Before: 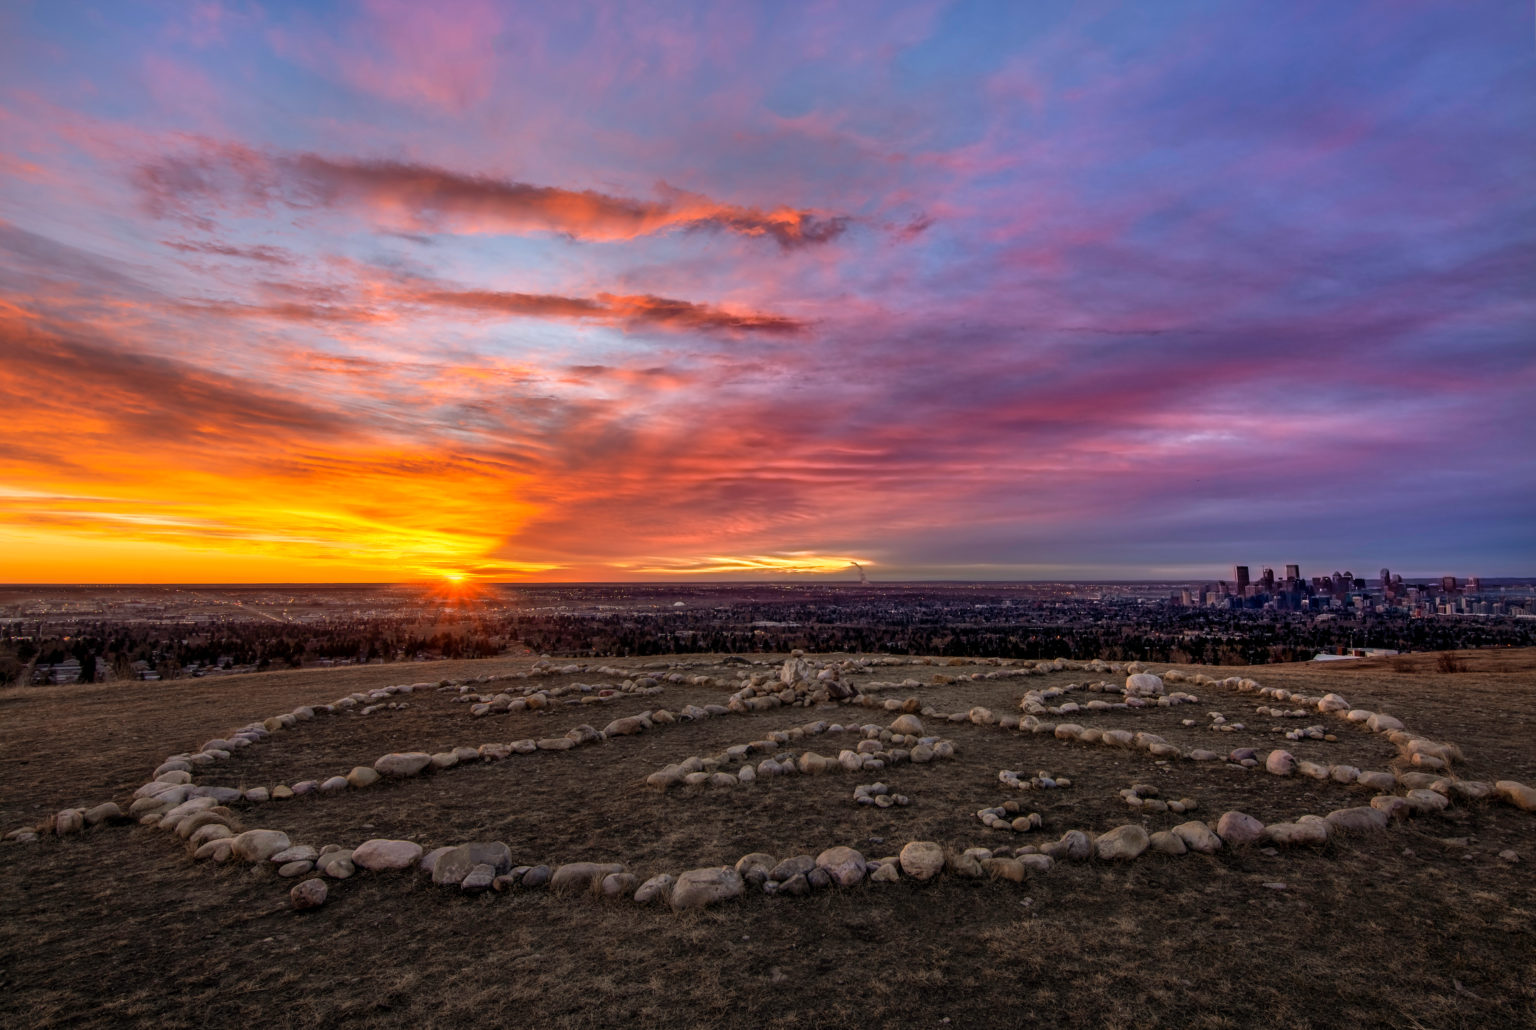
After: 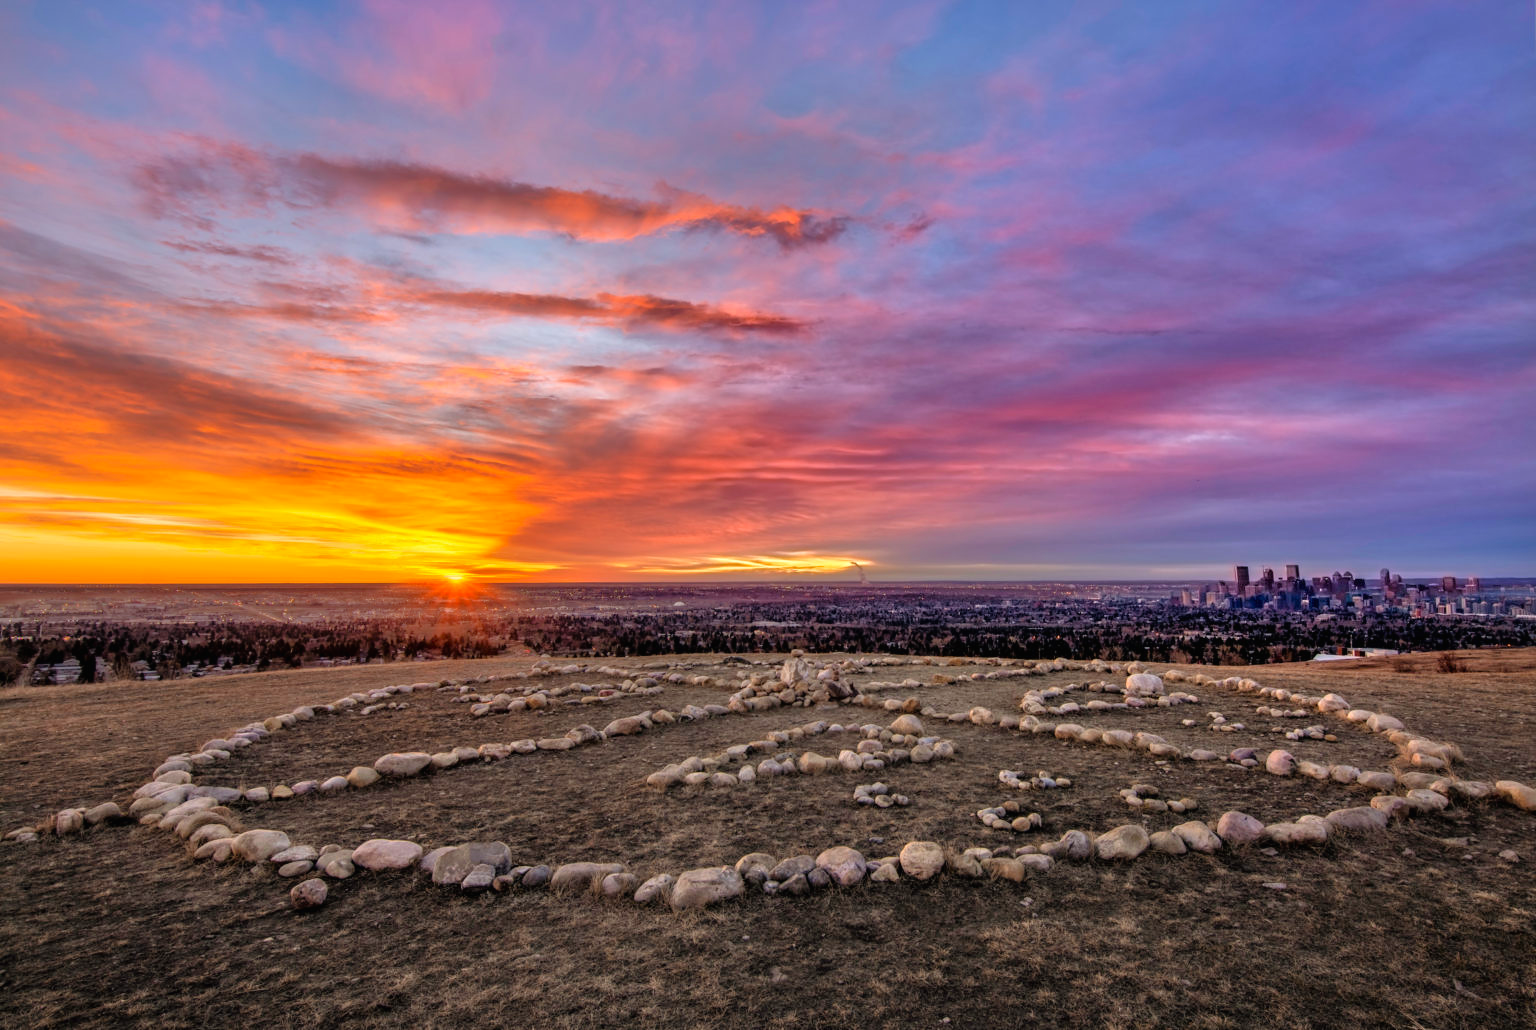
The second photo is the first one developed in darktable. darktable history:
contrast brightness saturation: contrast -0.021, brightness -0.01, saturation 0.028
base curve: curves: ch0 [(0, 0) (0.283, 0.295) (1, 1)], preserve colors none
tone equalizer: -7 EV 0.143 EV, -6 EV 0.605 EV, -5 EV 1.16 EV, -4 EV 1.31 EV, -3 EV 1.15 EV, -2 EV 0.6 EV, -1 EV 0.165 EV
